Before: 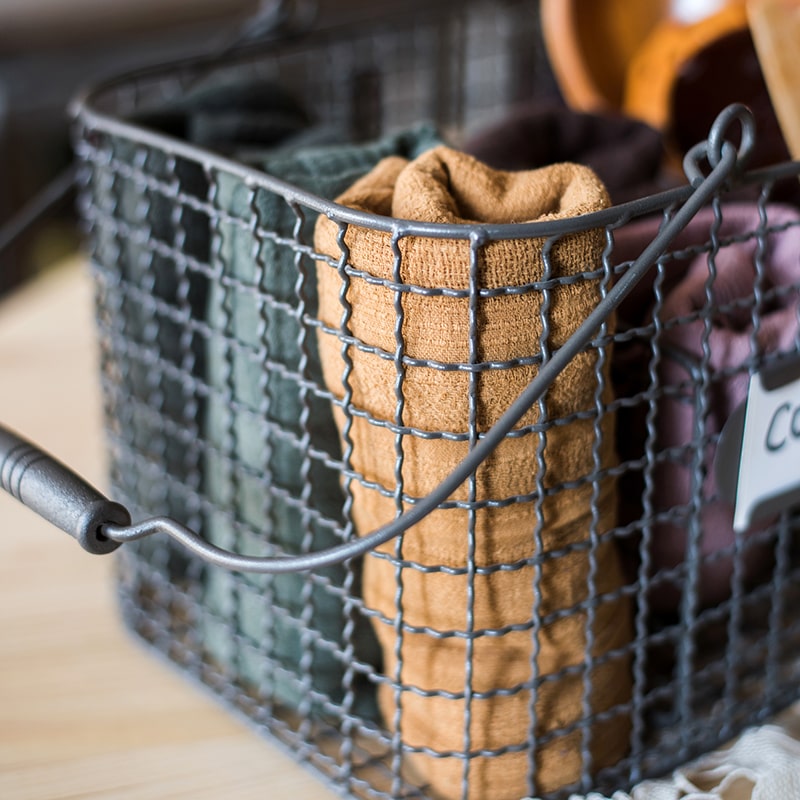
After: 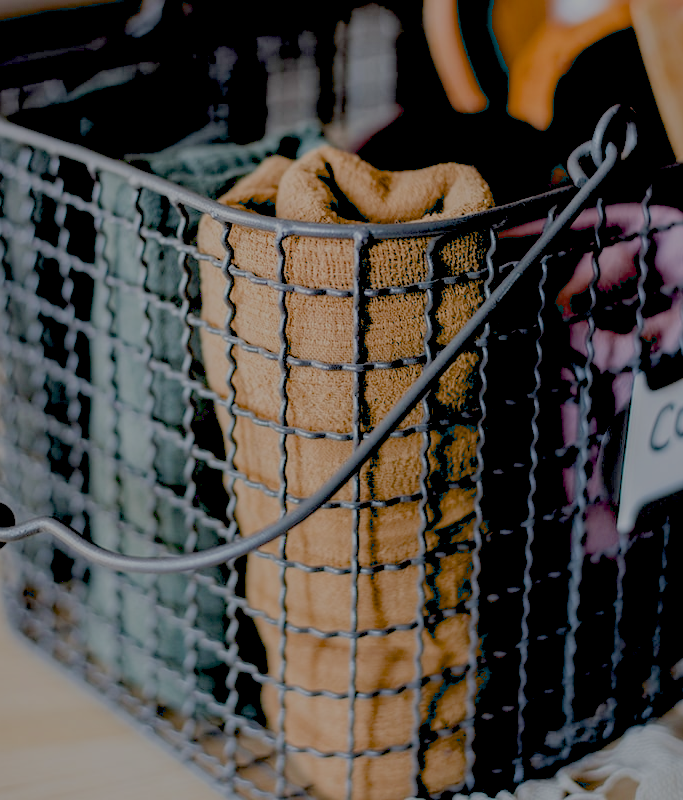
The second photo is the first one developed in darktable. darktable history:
filmic rgb: black relative exposure -15.96 EV, white relative exposure 7.95 EV, hardness 4.18, latitude 49.06%, contrast 0.506
crop and rotate: left 14.516%
local contrast: on, module defaults
exposure: black level correction 0.045, exposure -0.23 EV, compensate highlight preservation false
